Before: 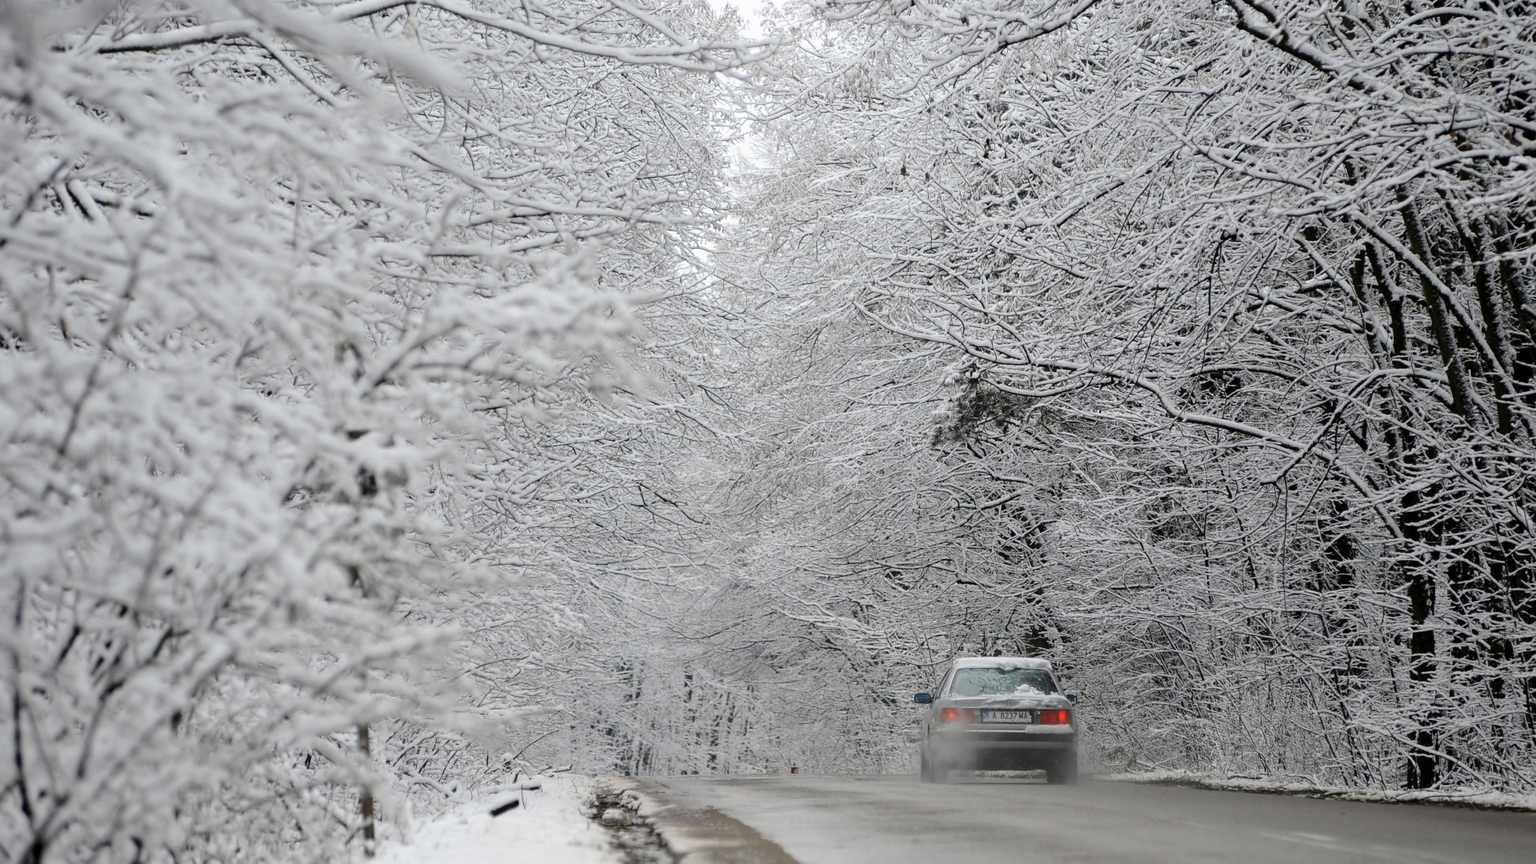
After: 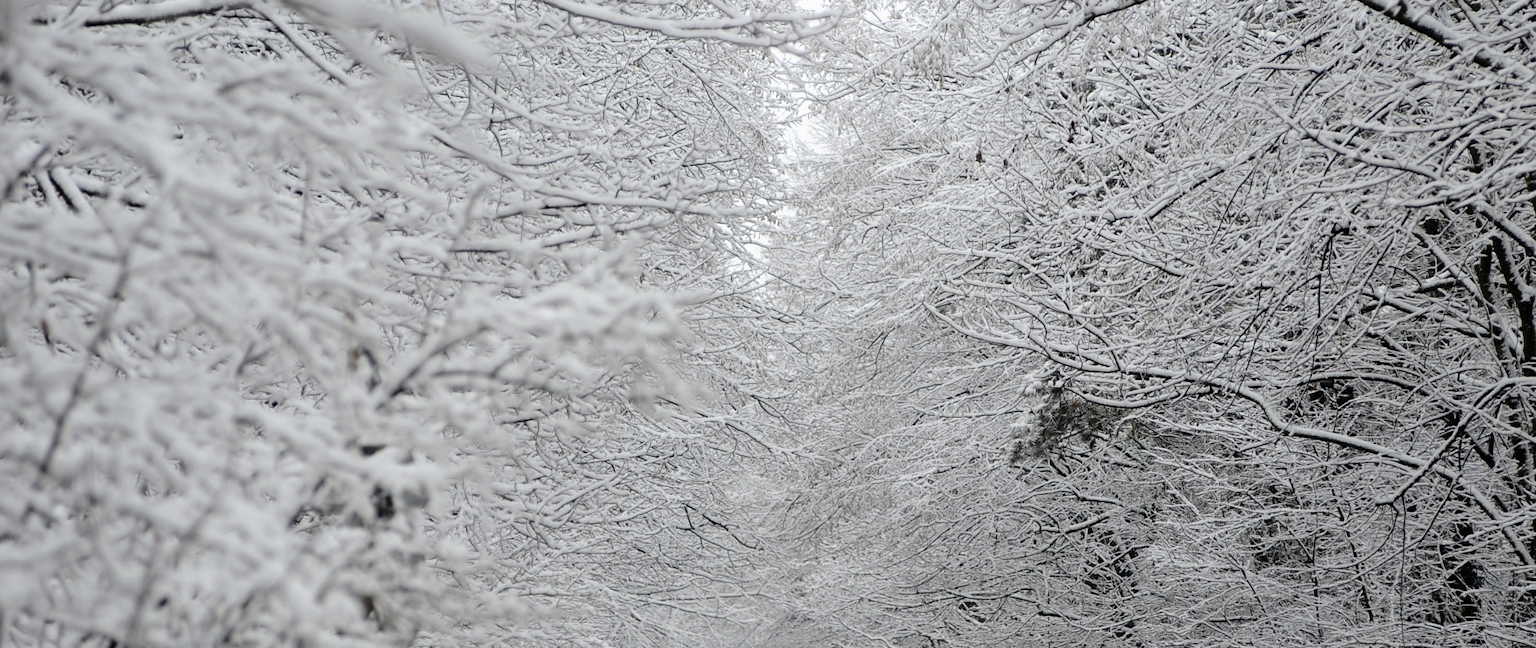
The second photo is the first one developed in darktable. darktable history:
crop: left 1.509%, top 3.452%, right 7.696%, bottom 28.452%
exposure: compensate highlight preservation false
